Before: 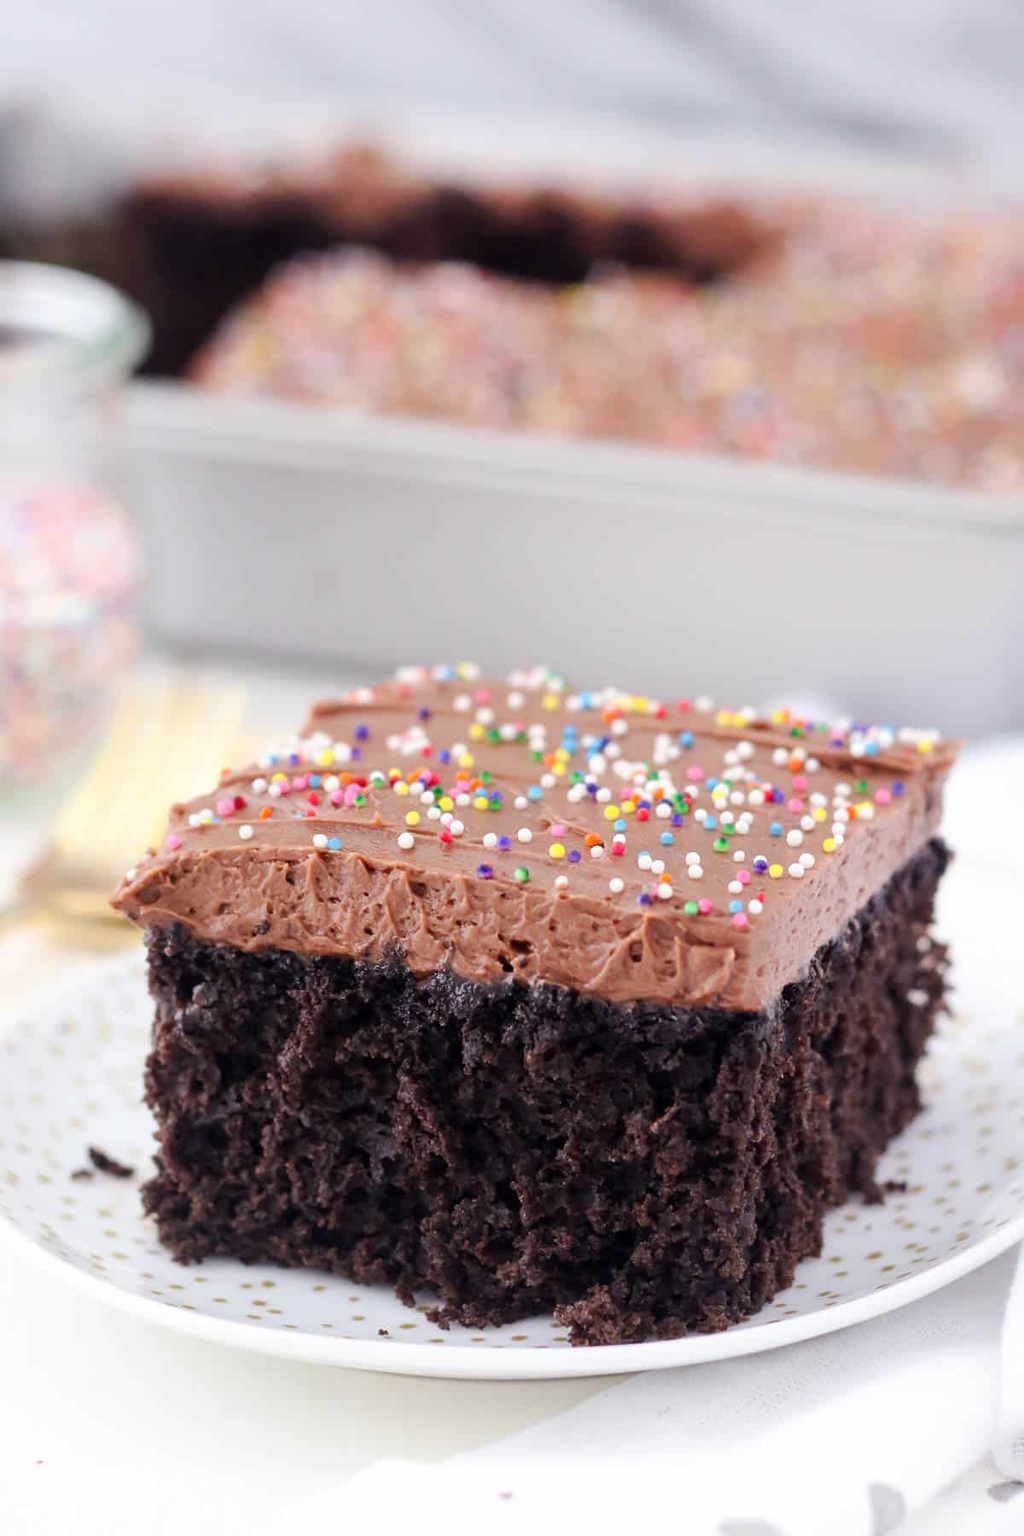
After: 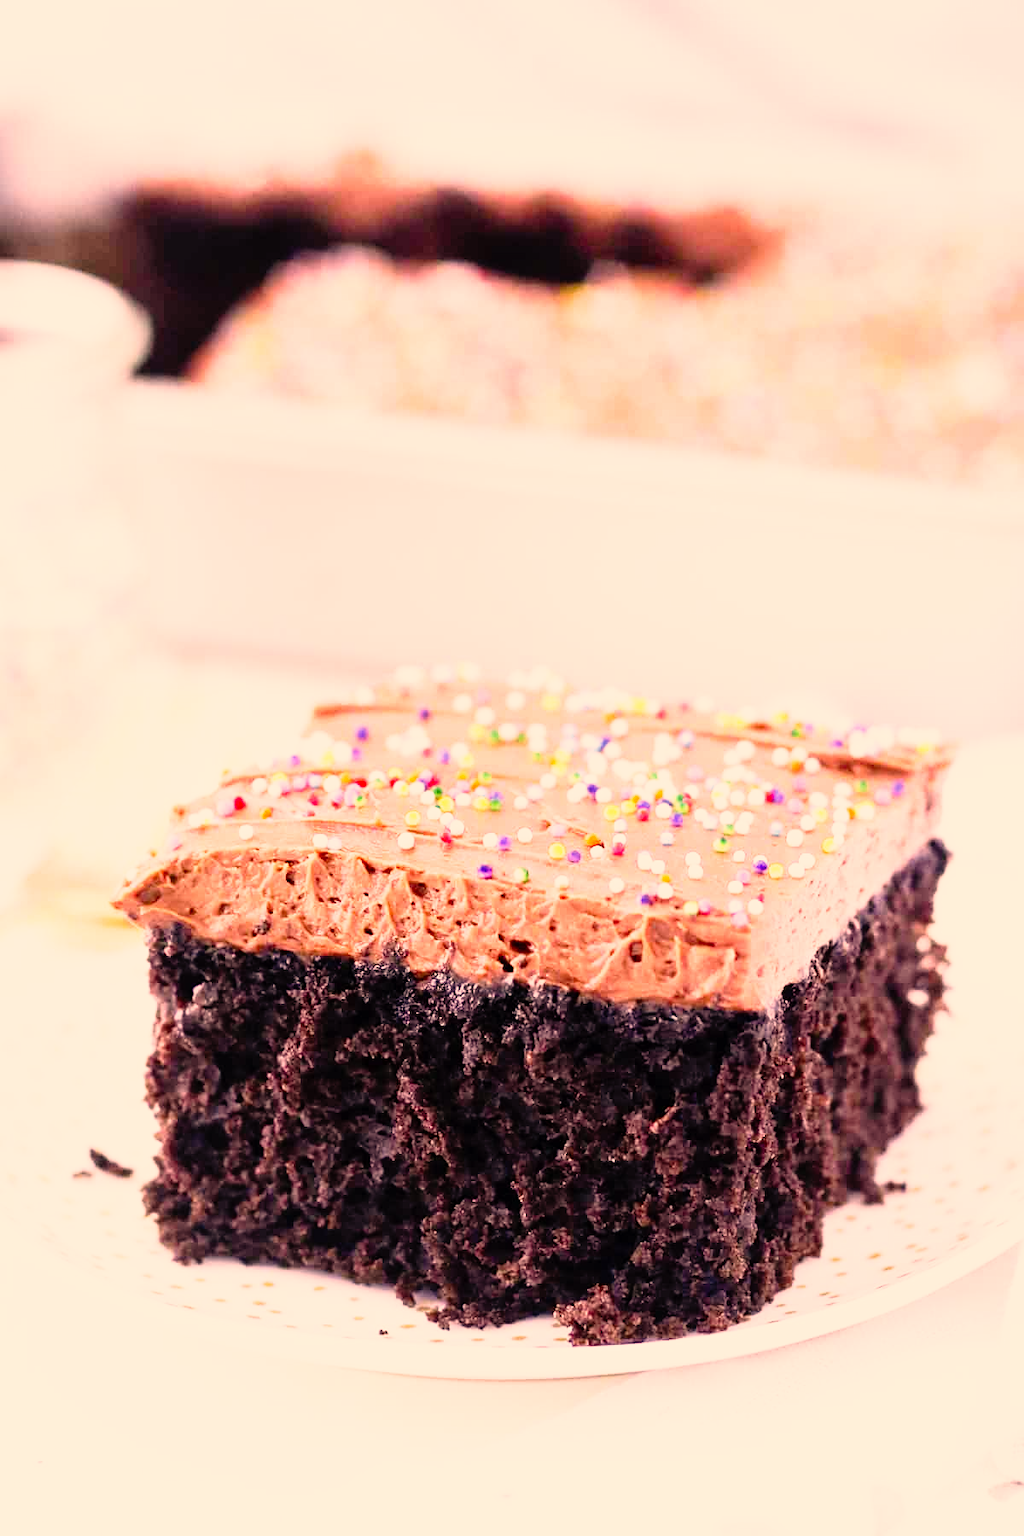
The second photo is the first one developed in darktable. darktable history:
sharpen: amount 0.205
base curve: curves: ch0 [(0, 0) (0.012, 0.01) (0.073, 0.168) (0.31, 0.711) (0.645, 0.957) (1, 1)], preserve colors none
color correction: highlights a* 20.87, highlights b* 19.85
